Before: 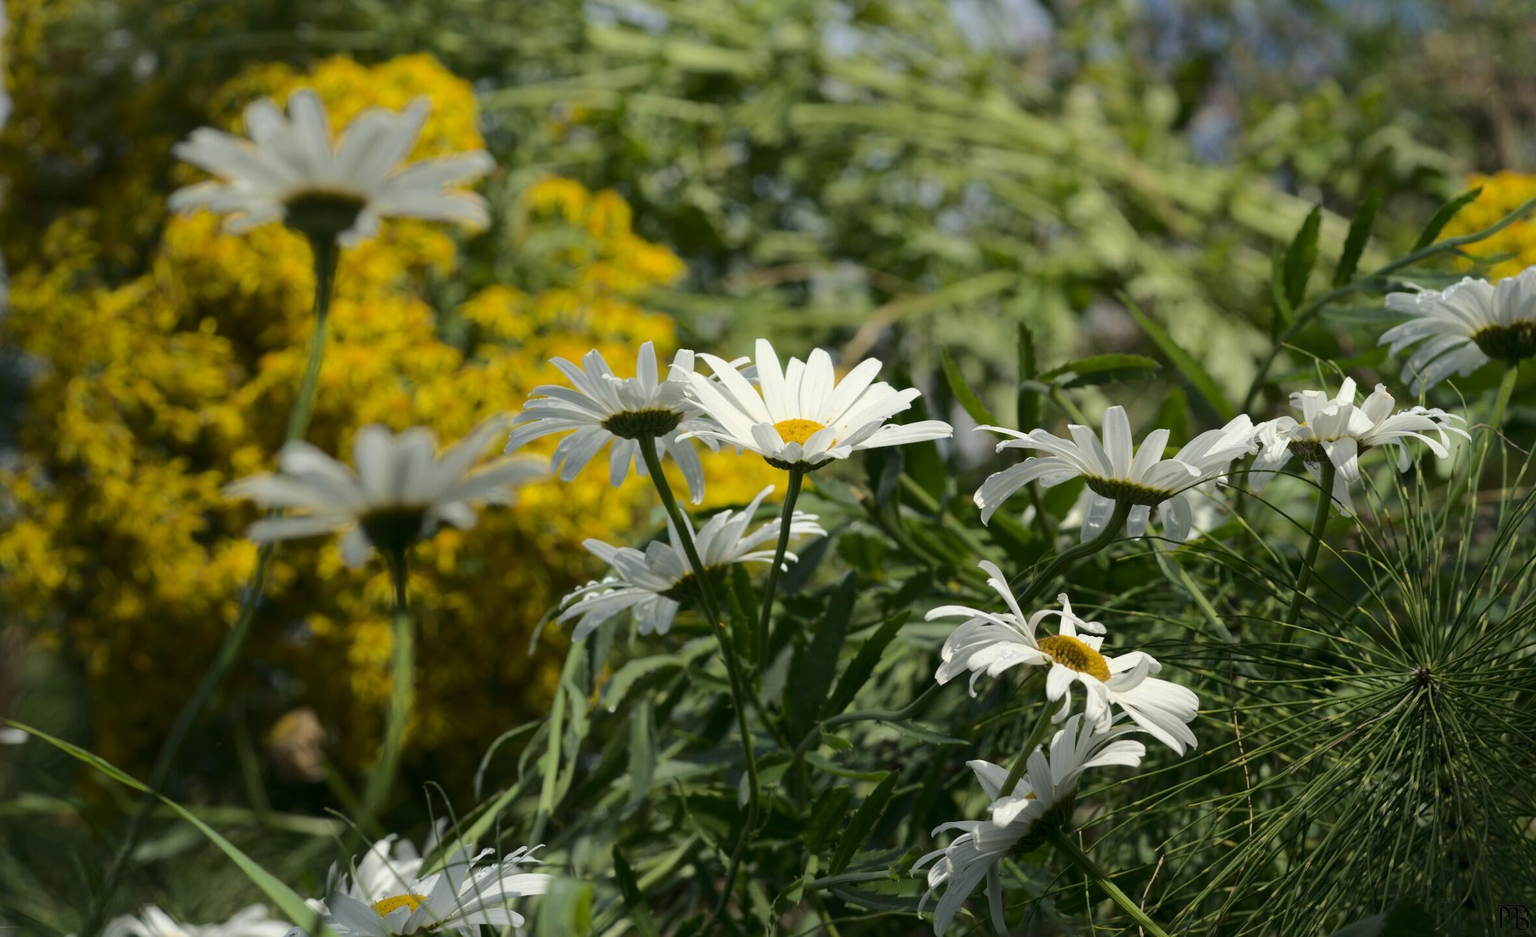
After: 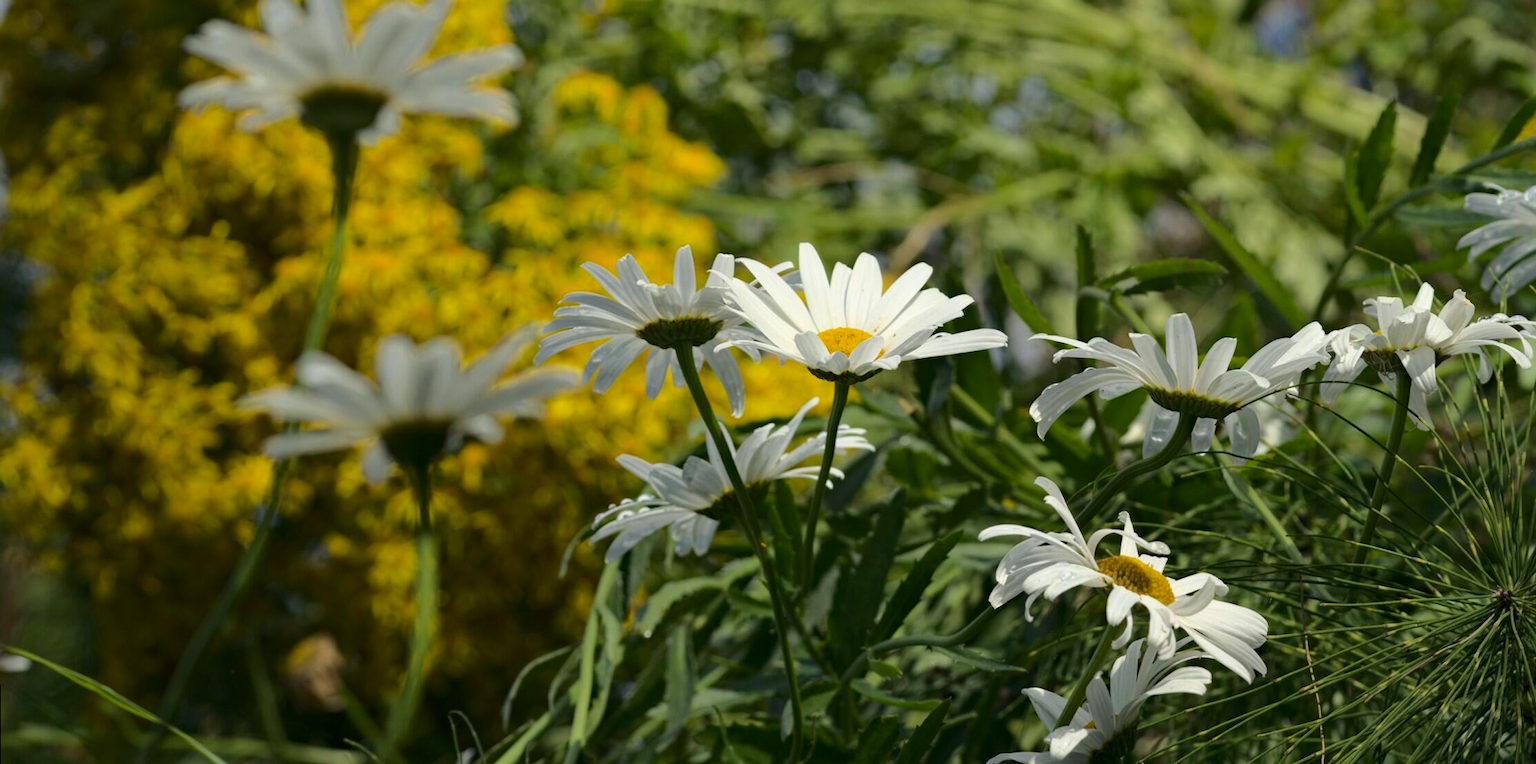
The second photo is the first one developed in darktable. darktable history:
color correction: highlights b* 0.01, saturation 1.12
haze removal: compatibility mode true, adaptive false
crop and rotate: angle 0.049°, top 11.751%, right 5.414%, bottom 11.117%
